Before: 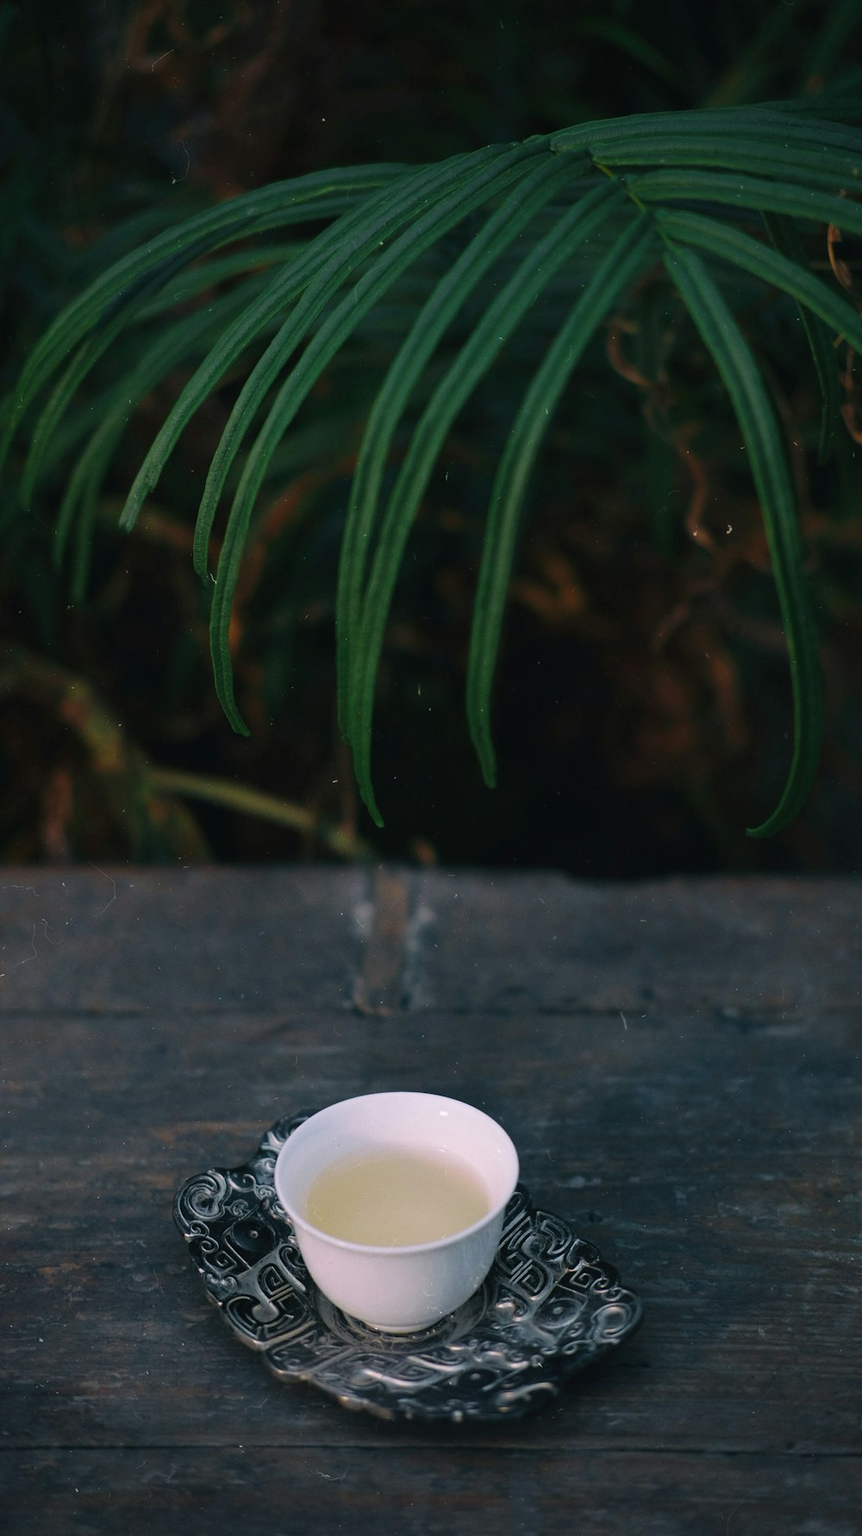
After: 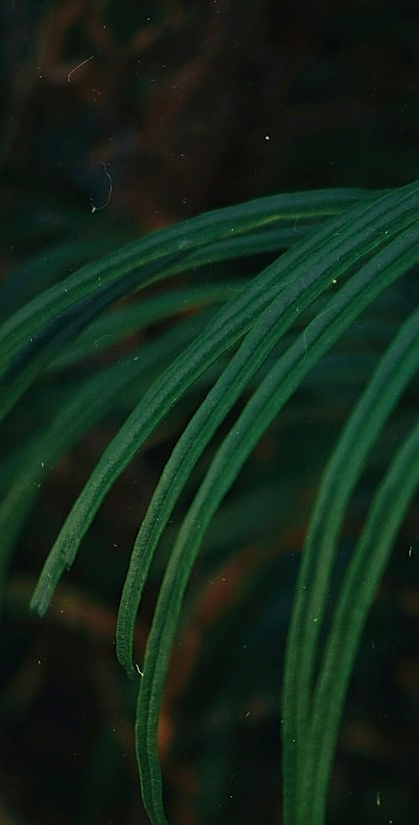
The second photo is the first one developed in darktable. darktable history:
tone equalizer: on, module defaults
sharpen: on, module defaults
split-toning: shadows › hue 290.82°, shadows › saturation 0.34, highlights › saturation 0.38, balance 0, compress 50%
crop and rotate: left 10.817%, top 0.062%, right 47.194%, bottom 53.626%
velvia: on, module defaults
